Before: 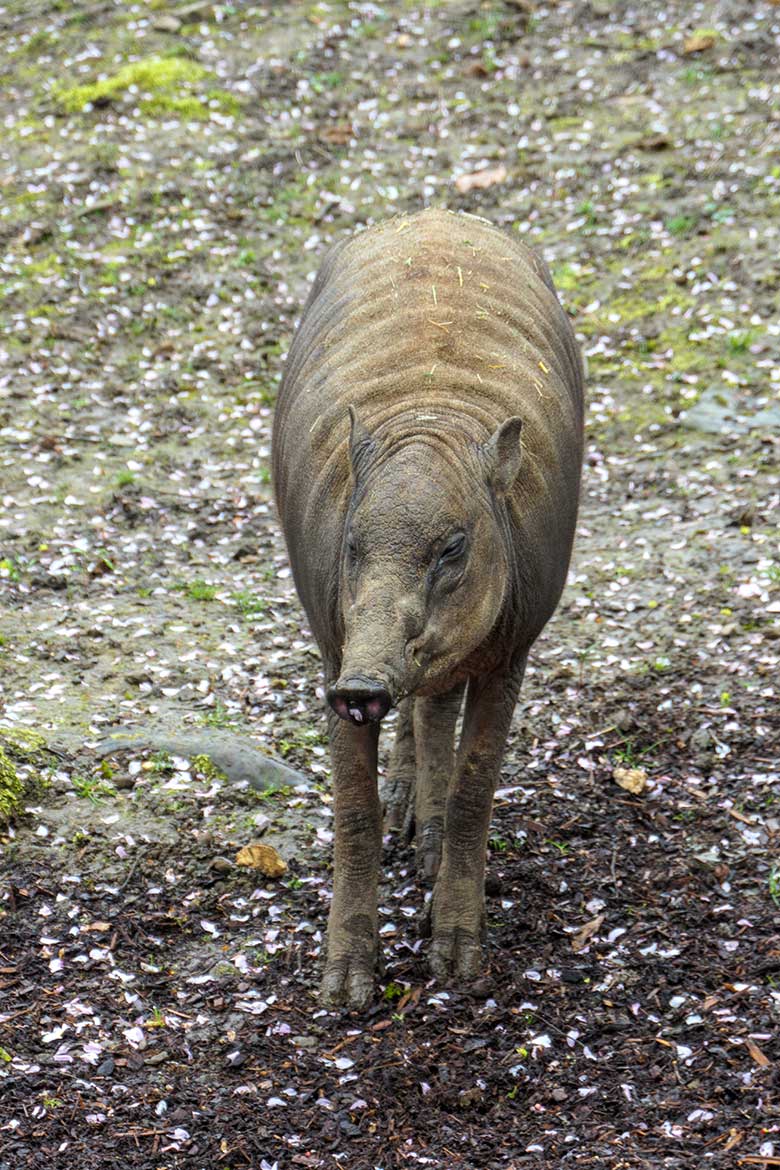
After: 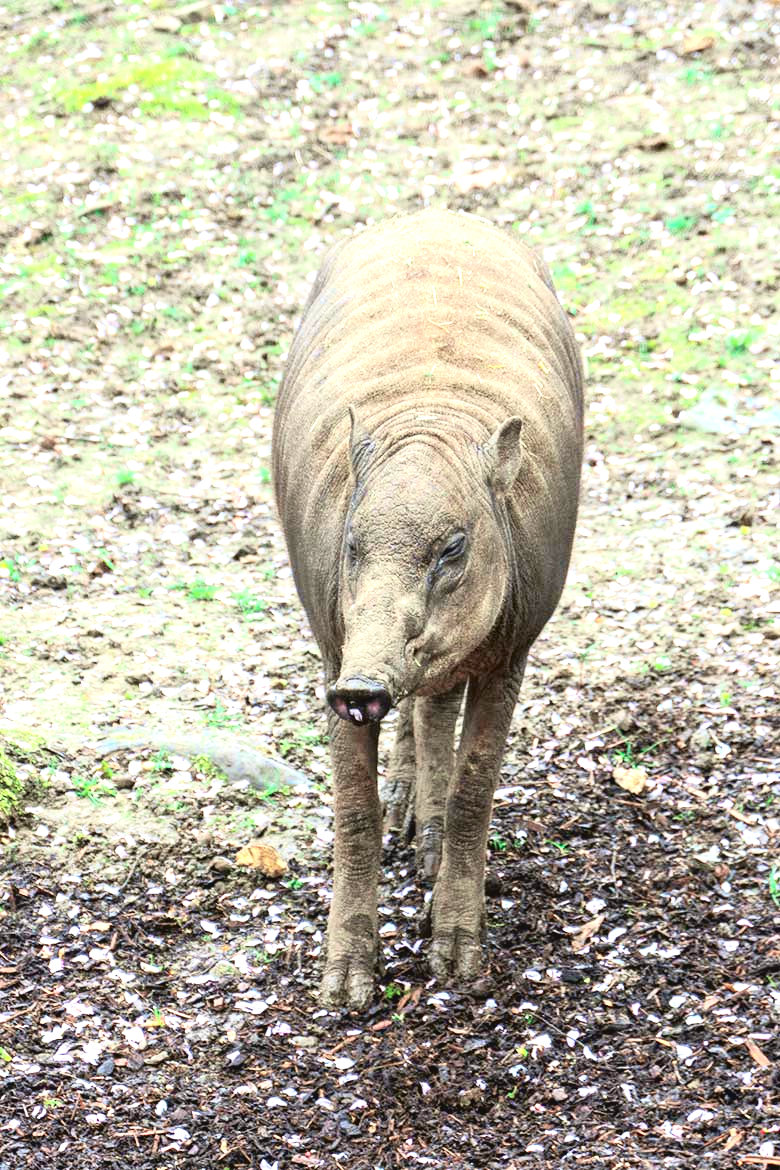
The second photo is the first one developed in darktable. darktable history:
tone curve: curves: ch0 [(0, 0.039) (0.104, 0.094) (0.285, 0.301) (0.689, 0.764) (0.89, 0.926) (0.994, 0.971)]; ch1 [(0, 0) (0.337, 0.249) (0.437, 0.411) (0.485, 0.487) (0.515, 0.514) (0.566, 0.563) (0.641, 0.655) (1, 1)]; ch2 [(0, 0) (0.314, 0.301) (0.421, 0.411) (0.502, 0.505) (0.528, 0.54) (0.557, 0.555) (0.612, 0.583) (0.722, 0.67) (1, 1)], color space Lab, independent channels, preserve colors none
exposure: black level correction 0, exposure 1.2 EV, compensate highlight preservation false
